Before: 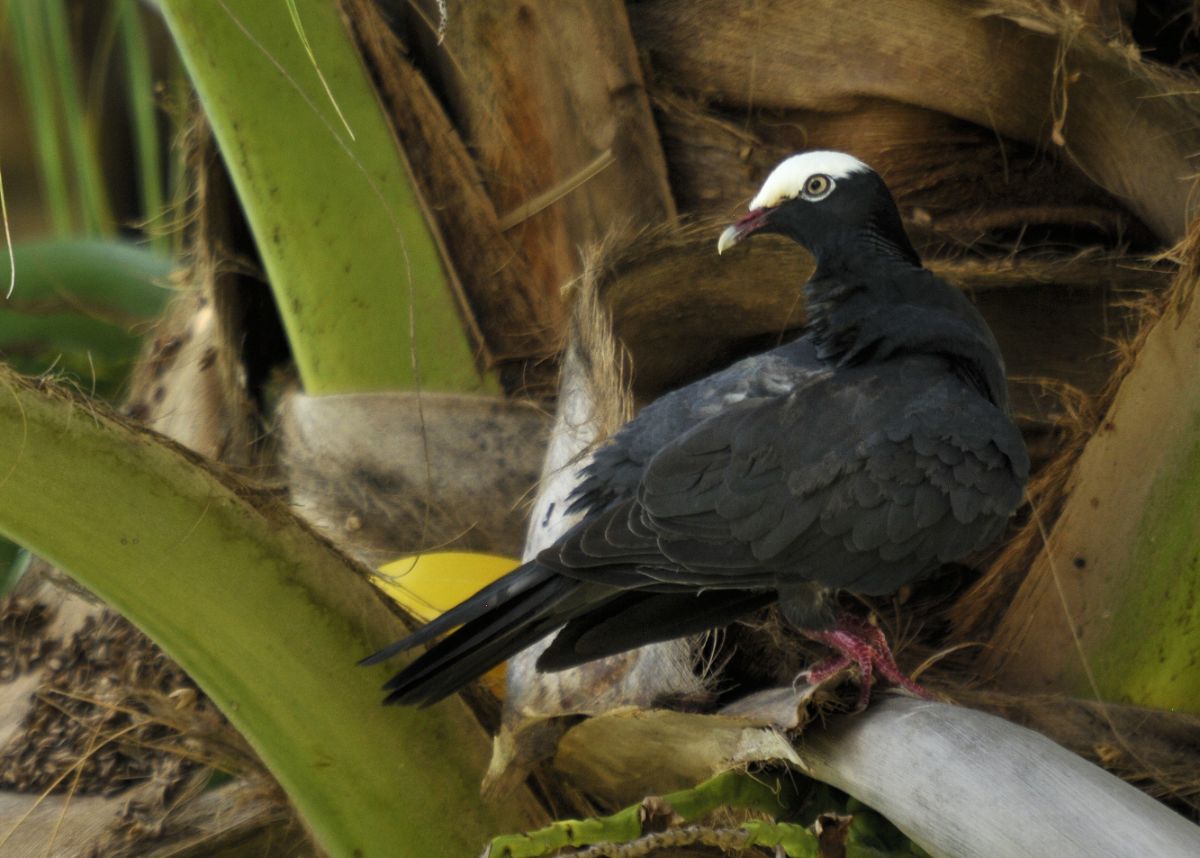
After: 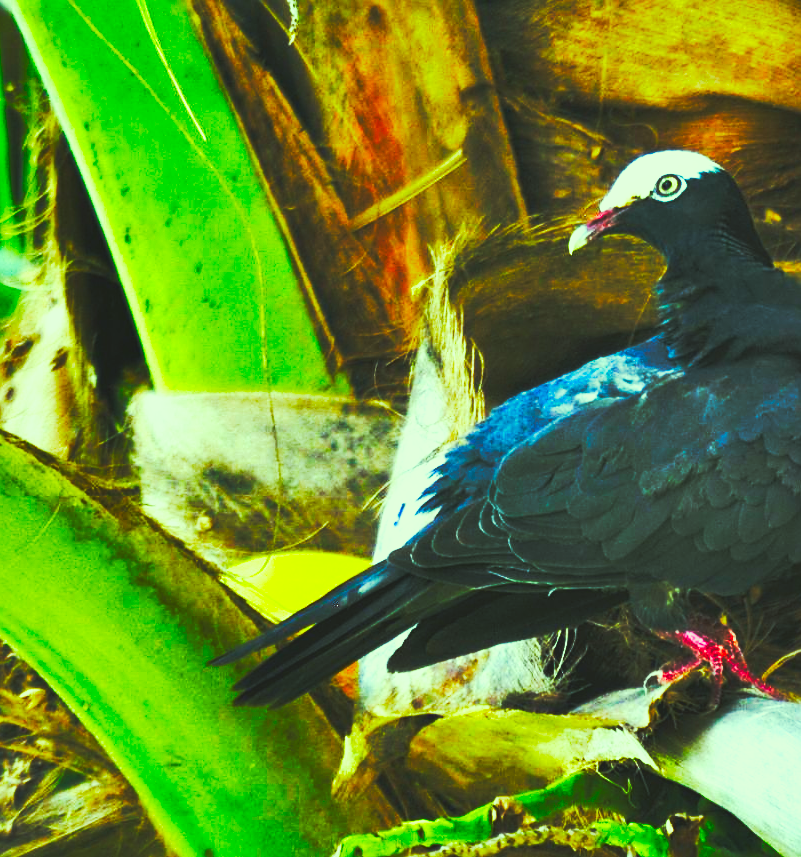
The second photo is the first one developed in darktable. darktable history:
base curve: curves: ch0 [(0, 0.015) (0.085, 0.116) (0.134, 0.298) (0.19, 0.545) (0.296, 0.764) (0.599, 0.982) (1, 1)], preserve colors none
color calibration: illuminant F (fluorescent), F source F9 (Cool White Deluxe 4150 K) – high CRI, x 0.374, y 0.373, temperature 4157.52 K
crop and rotate: left 12.425%, right 20.804%
sharpen: on, module defaults
exposure: black level correction 0, exposure 0.499 EV, compensate exposure bias true, compensate highlight preservation false
color correction: highlights a* -11.18, highlights b* 9.95, saturation 1.71
shadows and highlights: soften with gaussian
